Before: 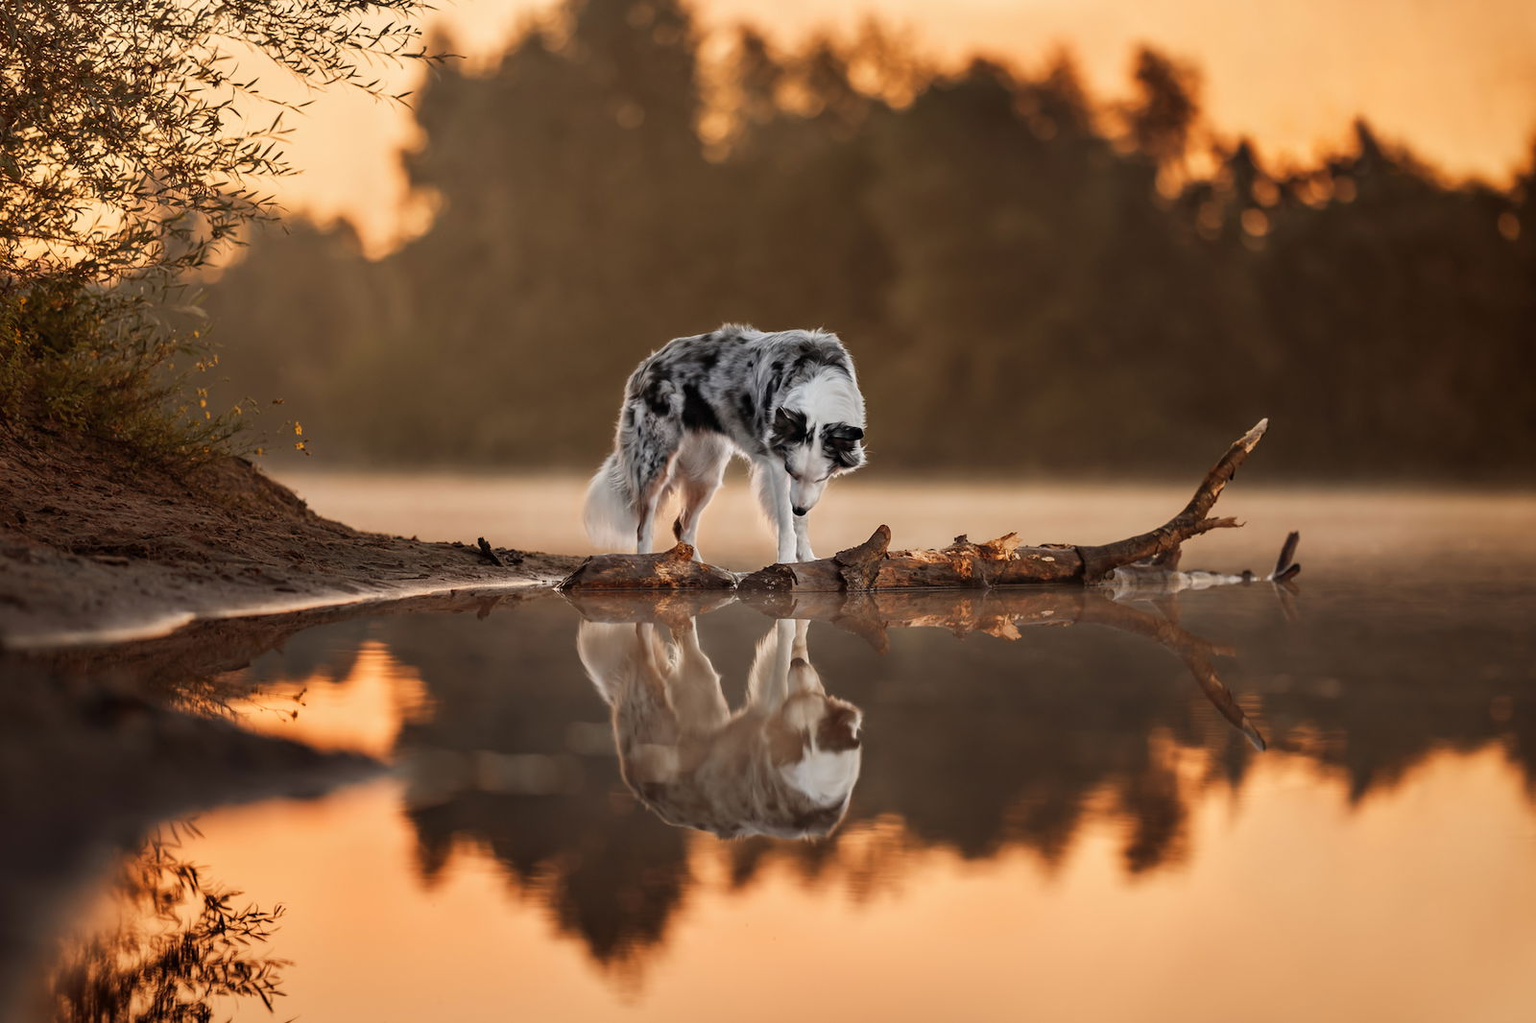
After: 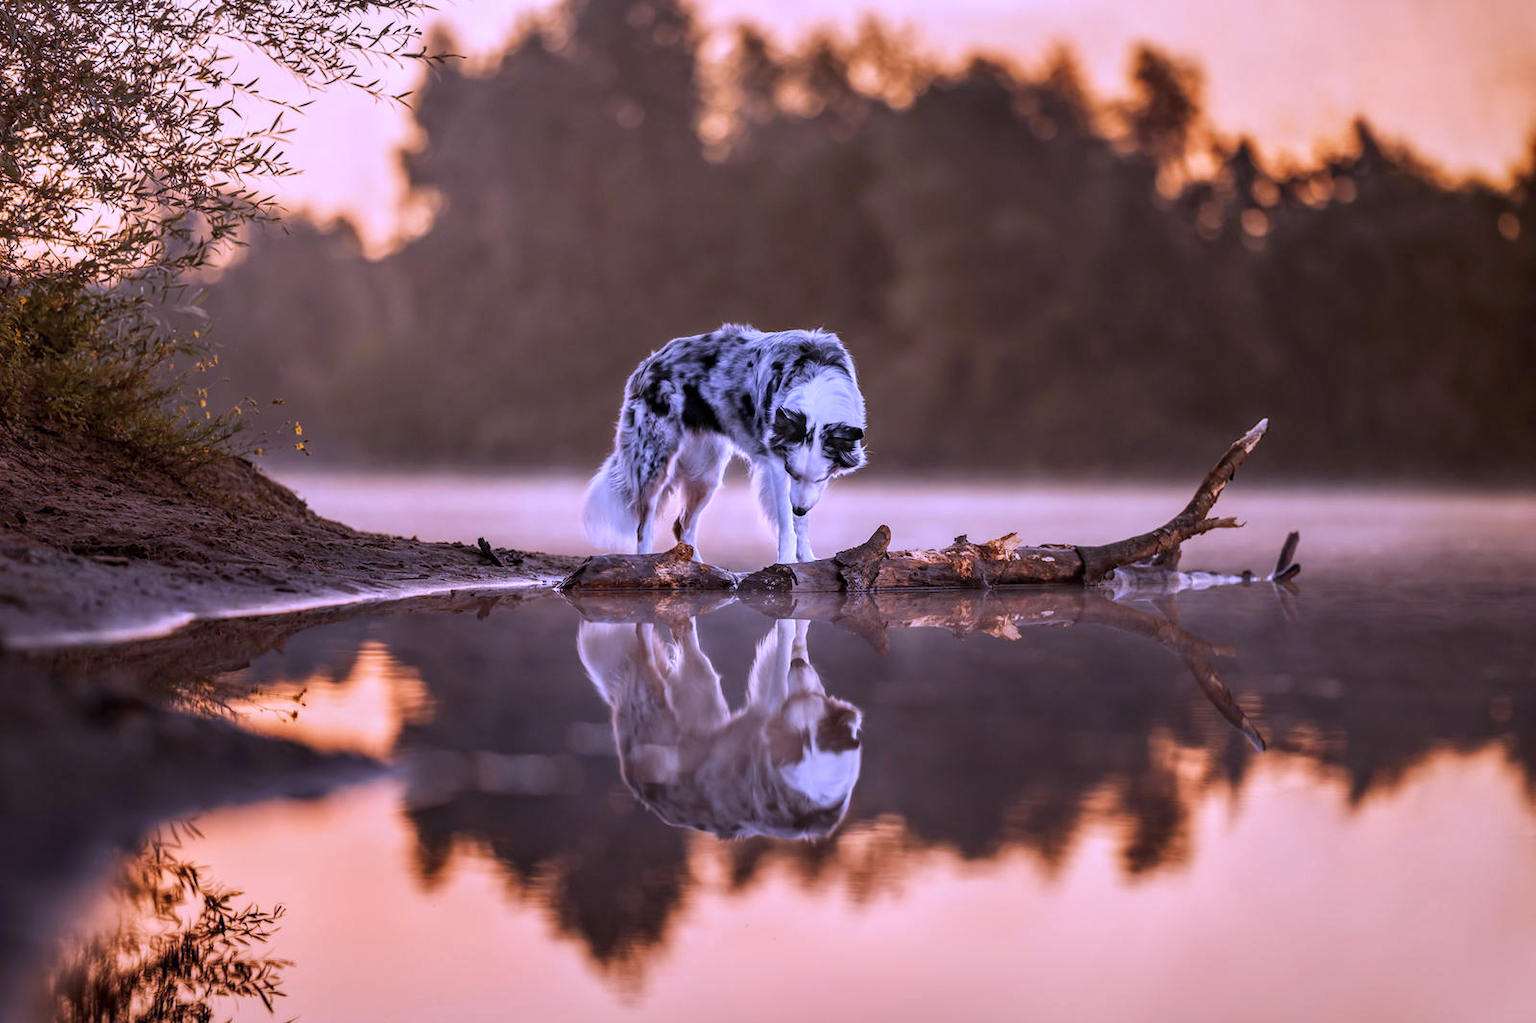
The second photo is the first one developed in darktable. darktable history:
local contrast: on, module defaults
white balance: red 0.98, blue 1.61
